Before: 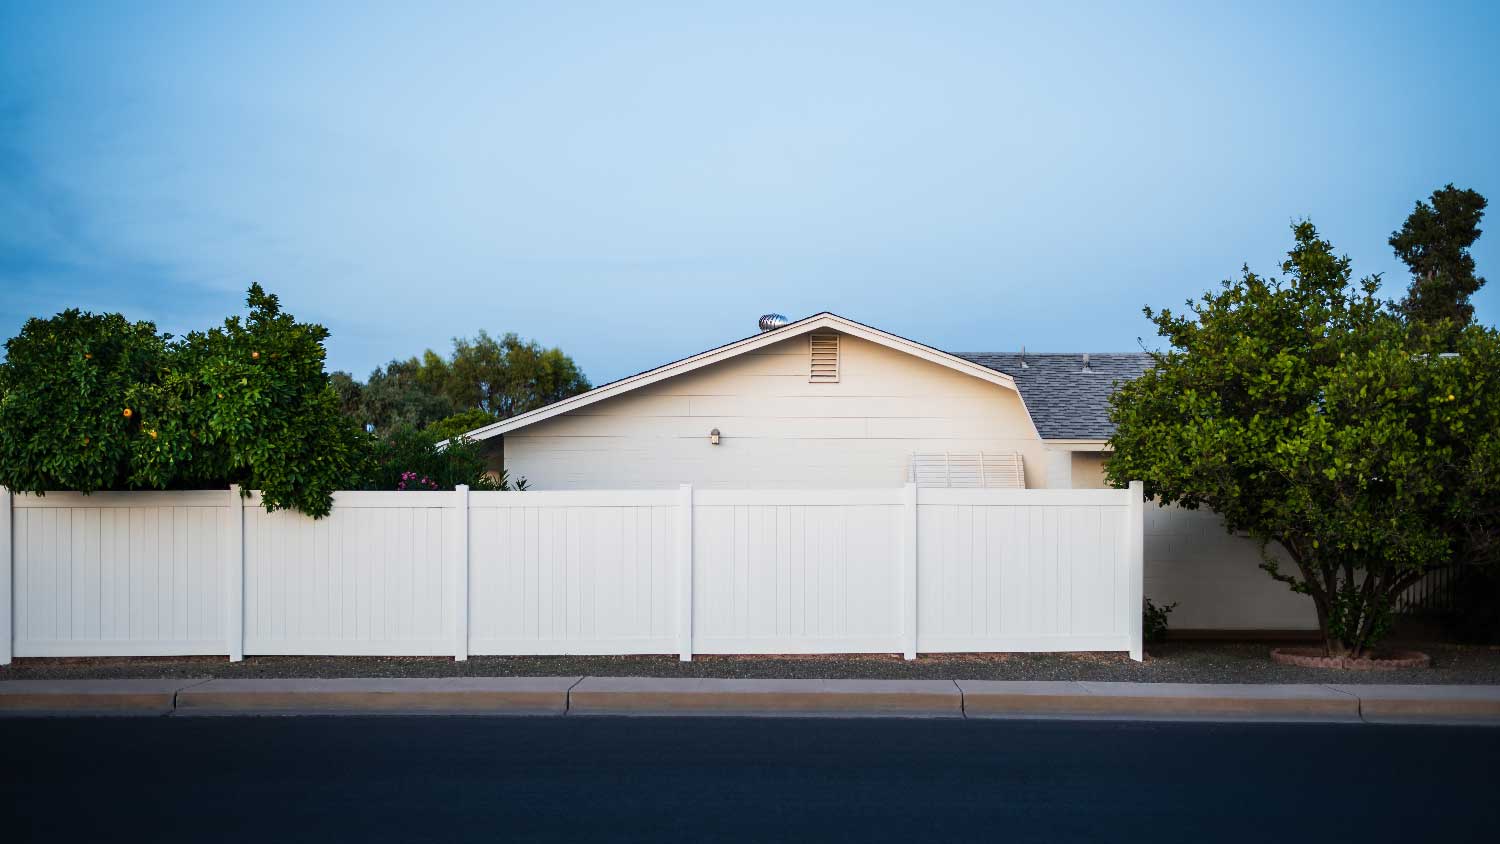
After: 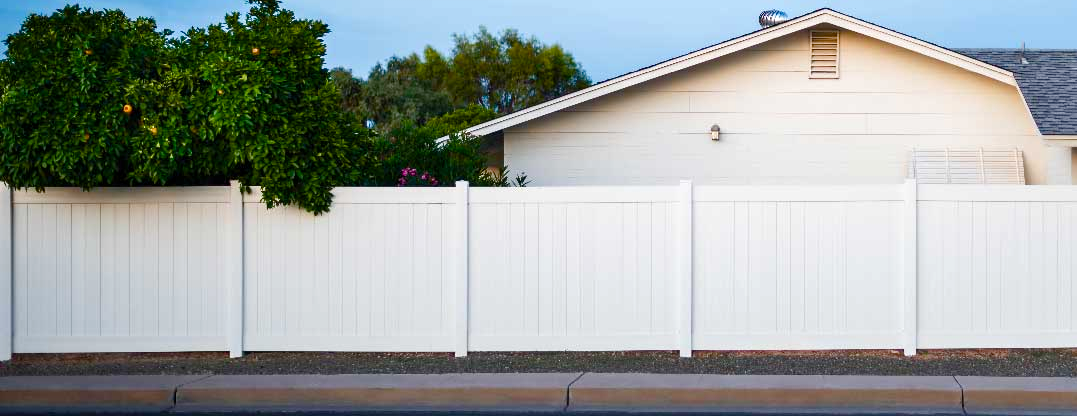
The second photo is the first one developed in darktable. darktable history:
crop: top 36.102%, right 28.148%, bottom 14.504%
color balance rgb: perceptual saturation grading › global saturation 20%, perceptual saturation grading › highlights -25.194%, perceptual saturation grading › shadows 50.442%
exposure: exposure 0.209 EV, compensate highlight preservation false
